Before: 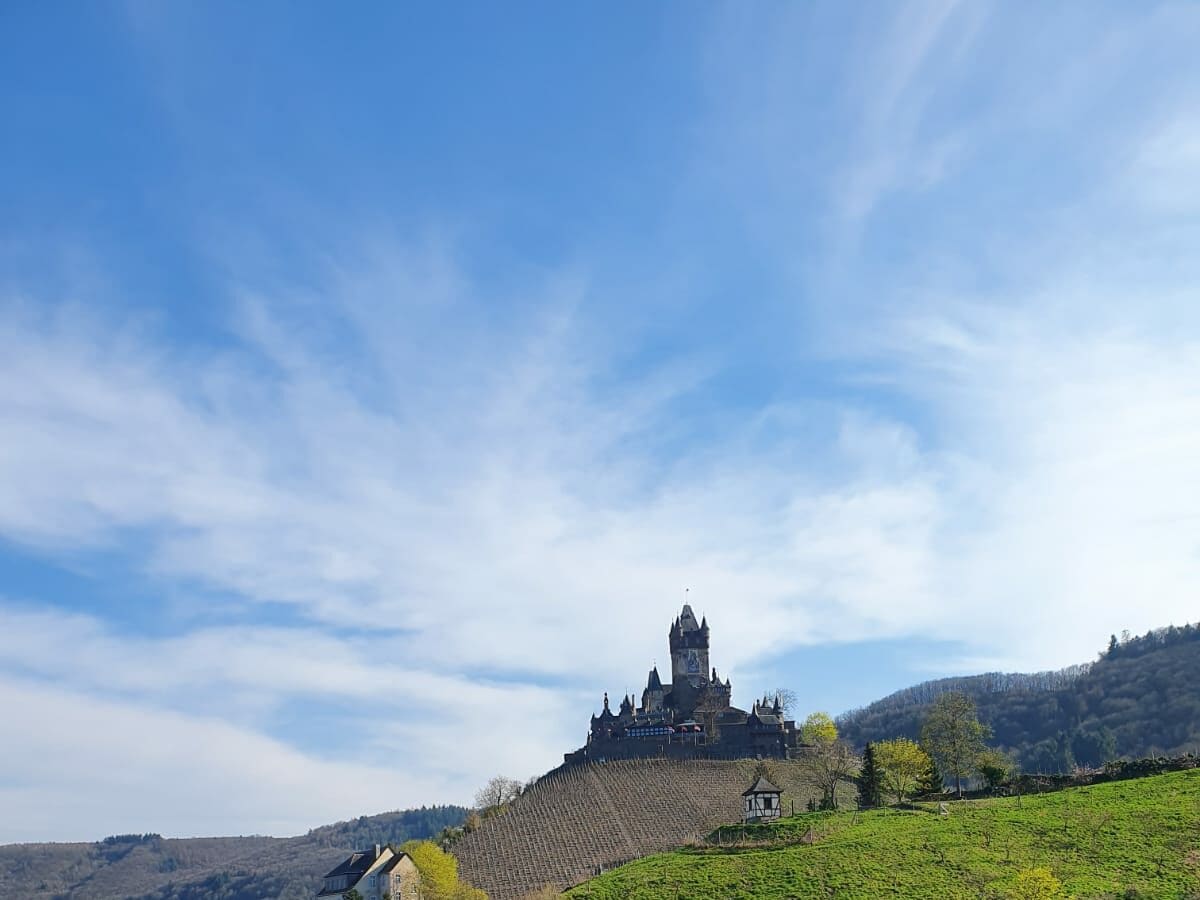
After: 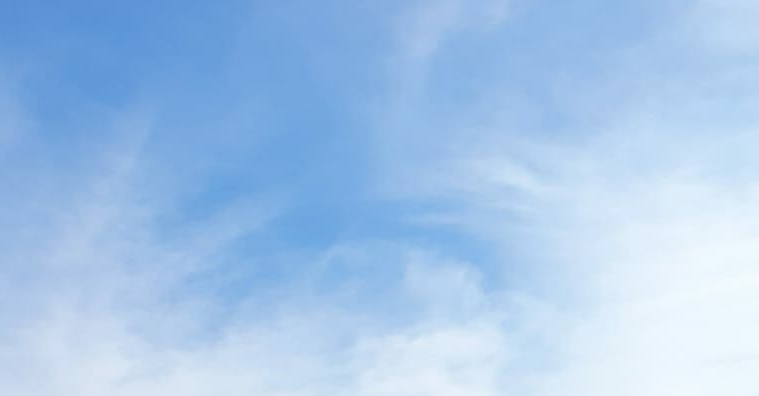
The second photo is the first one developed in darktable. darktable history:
crop: left 36.287%, top 17.806%, right 0.408%, bottom 38.185%
